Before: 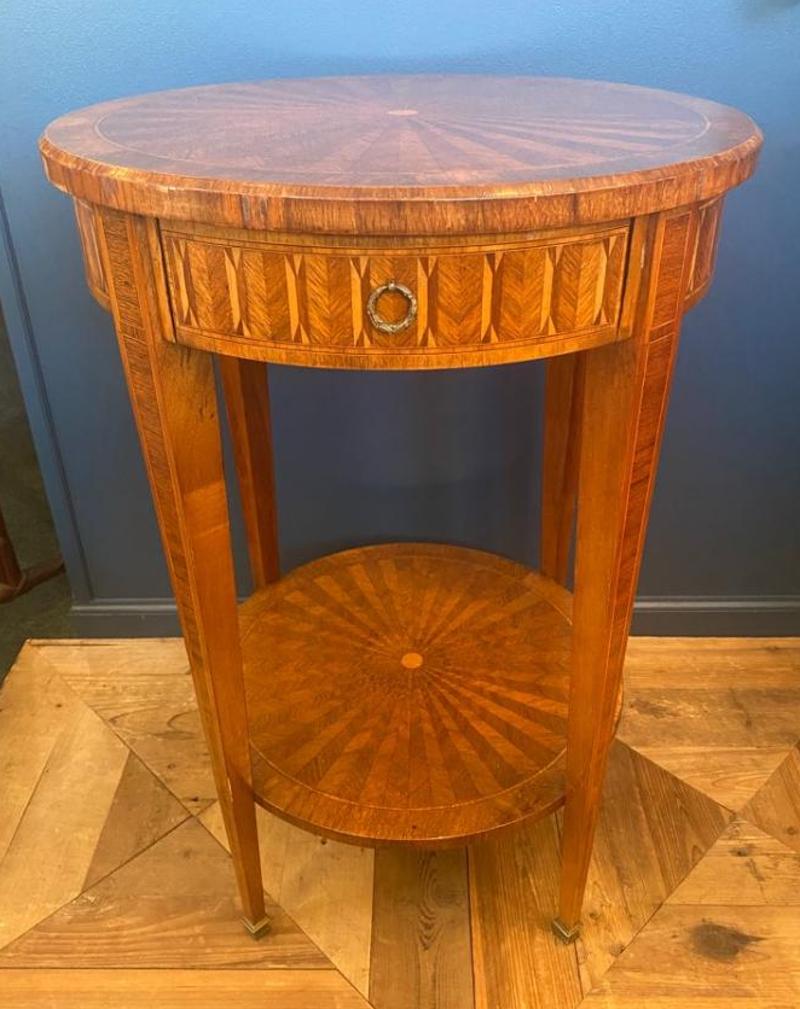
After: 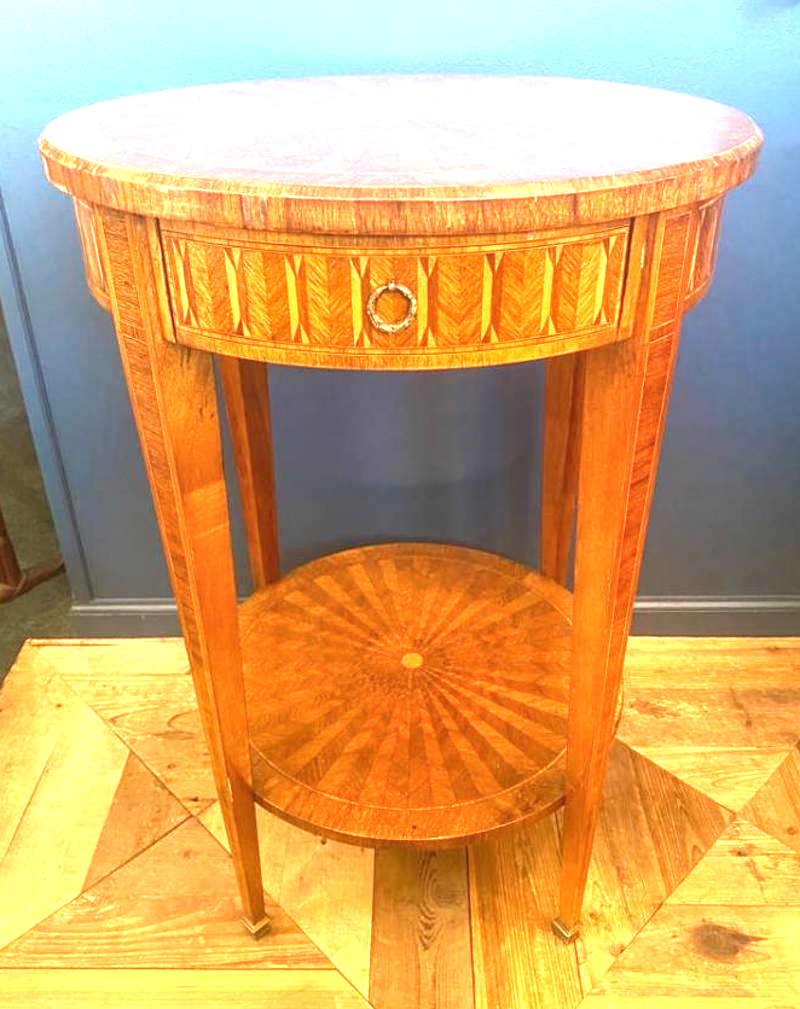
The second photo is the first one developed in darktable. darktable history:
exposure: black level correction -0.002, exposure 1.356 EV, compensate exposure bias true, compensate highlight preservation false
local contrast: on, module defaults
